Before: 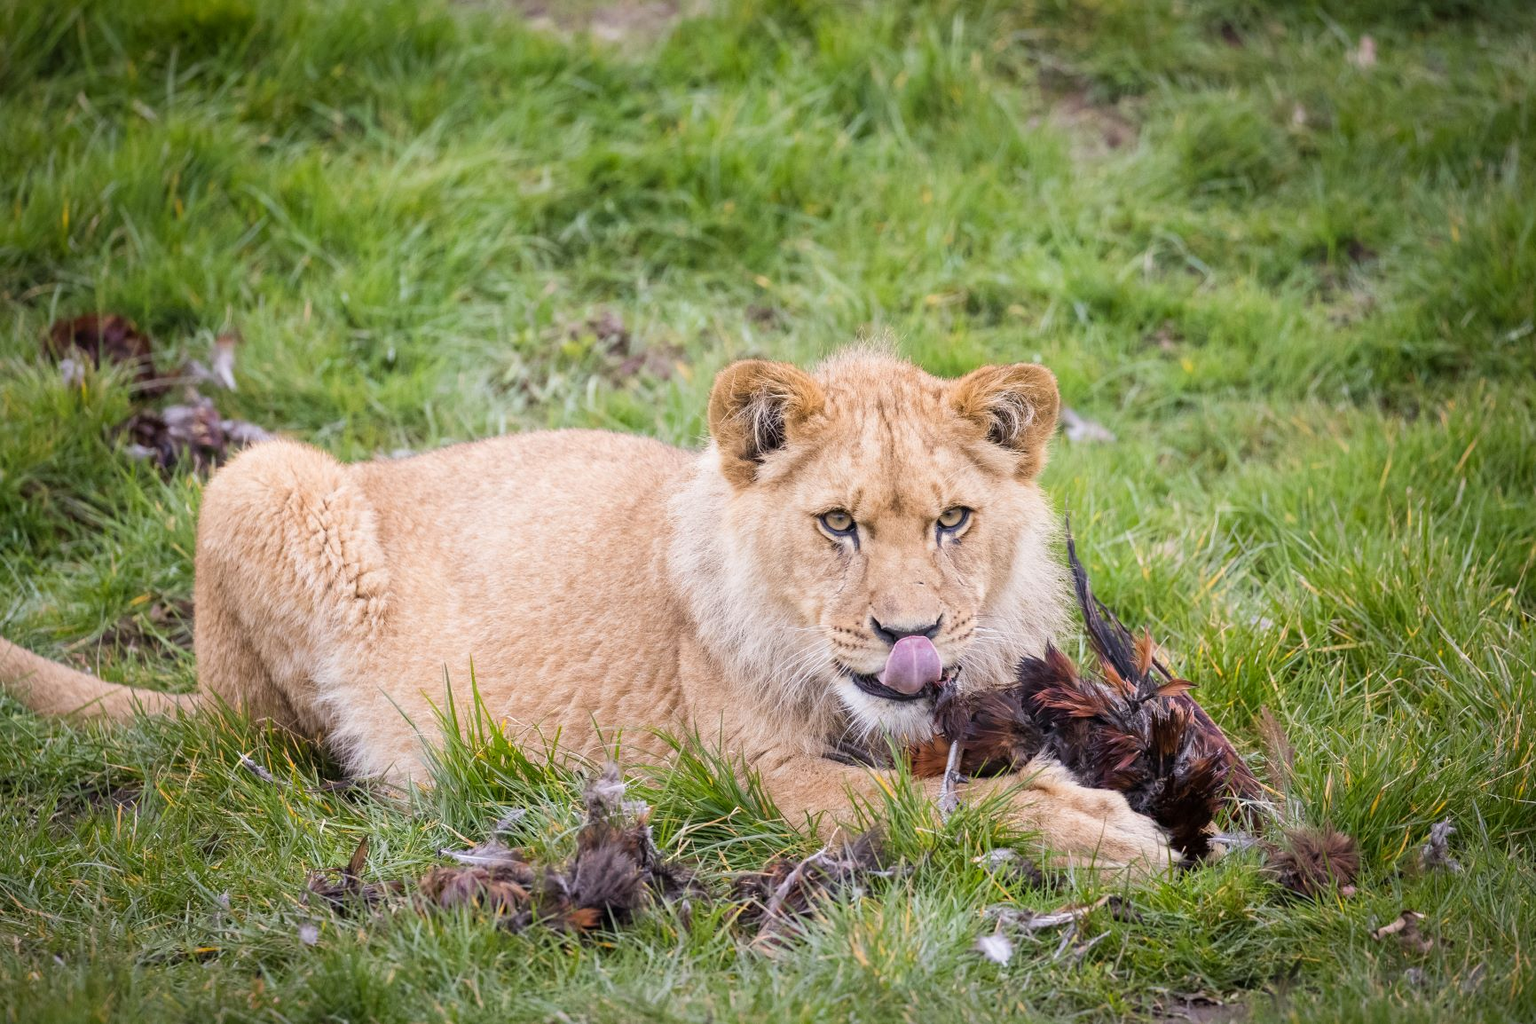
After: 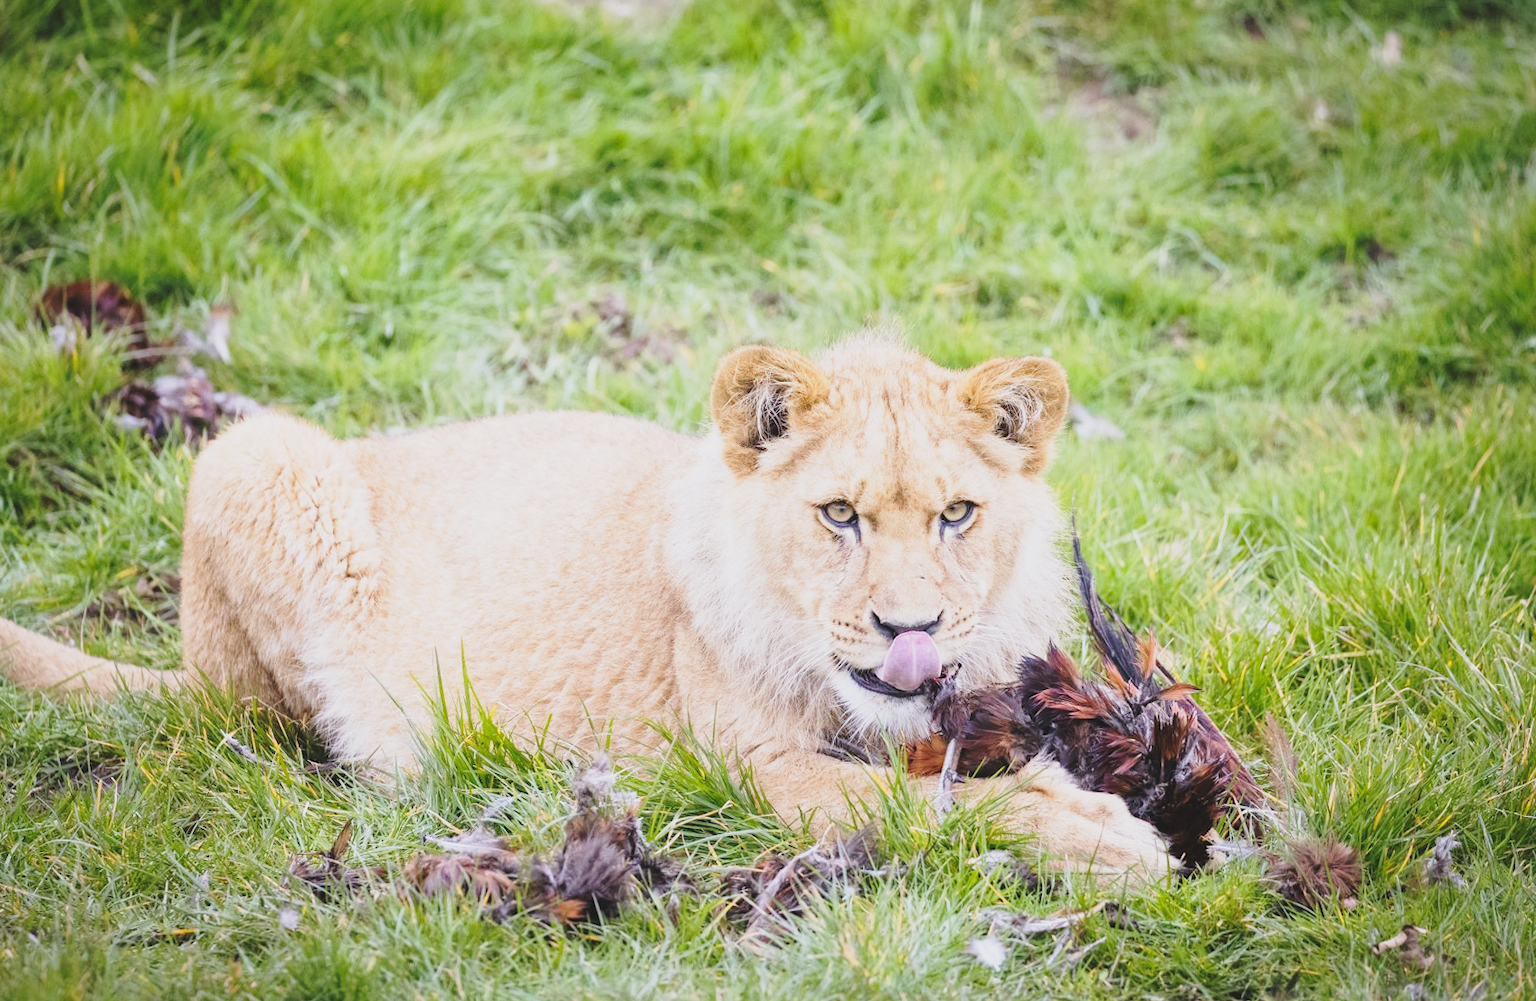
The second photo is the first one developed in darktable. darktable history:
contrast brightness saturation: contrast -0.15, brightness 0.05, saturation -0.12
base curve: curves: ch0 [(0, 0) (0.028, 0.03) (0.121, 0.232) (0.46, 0.748) (0.859, 0.968) (1, 1)], preserve colors none
white balance: red 0.974, blue 1.044
rotate and perspective: rotation 1.57°, crop left 0.018, crop right 0.982, crop top 0.039, crop bottom 0.961
